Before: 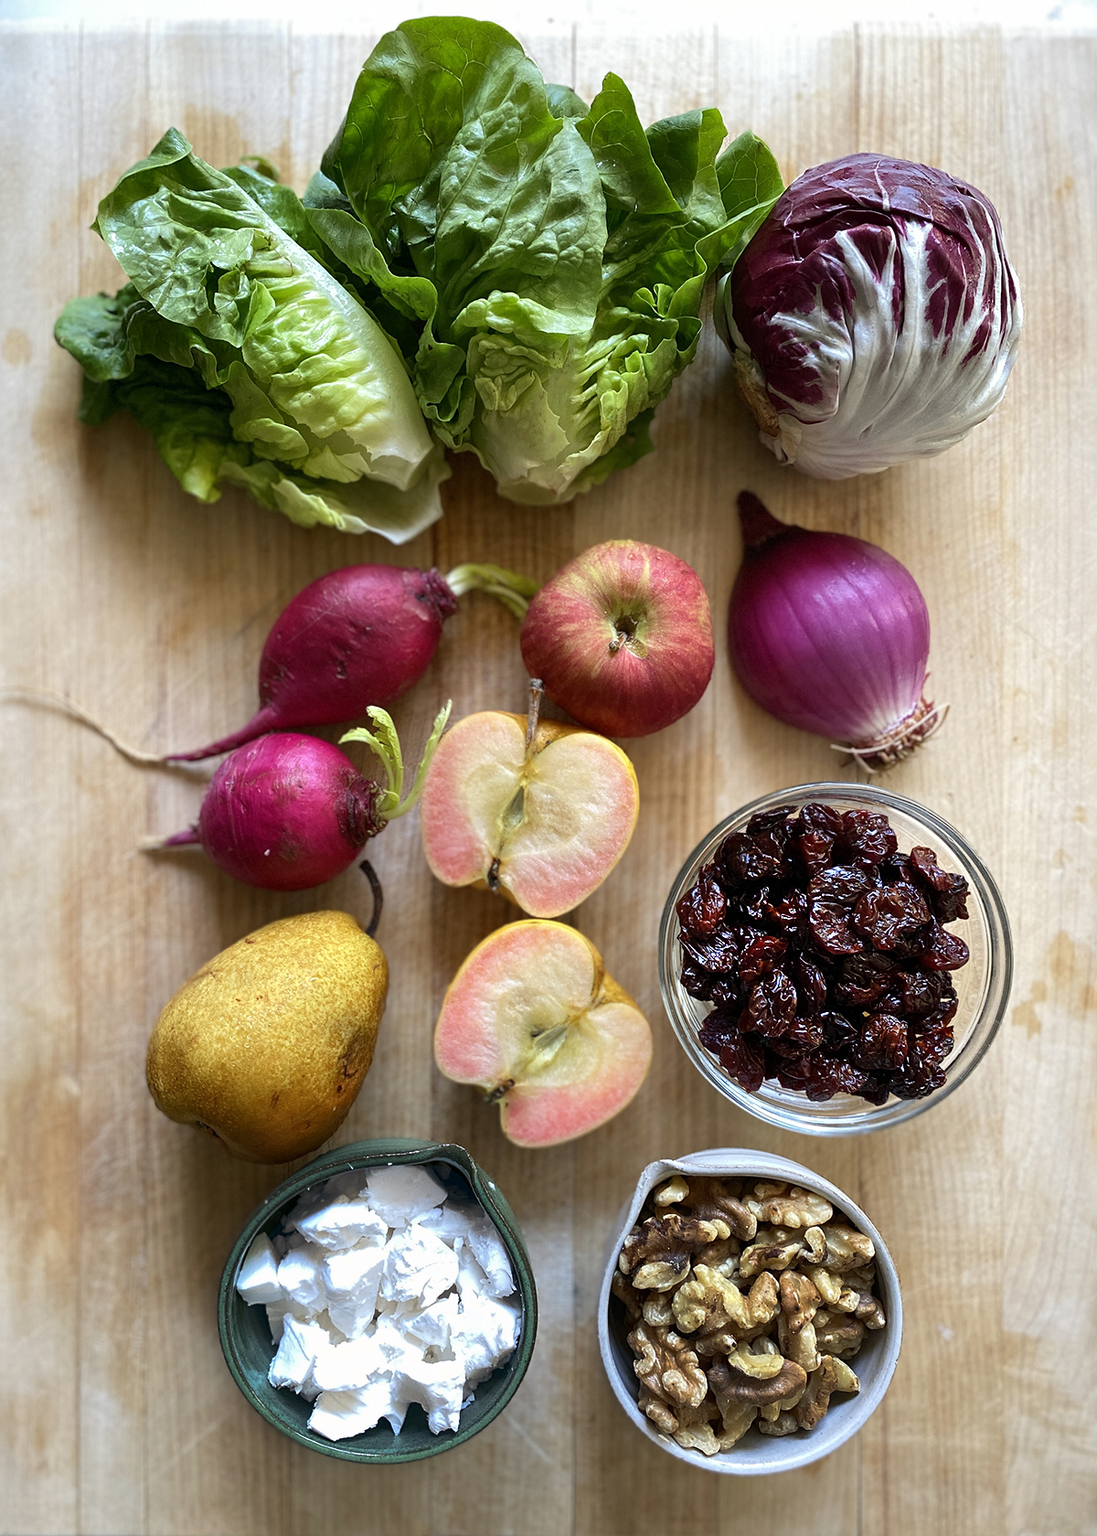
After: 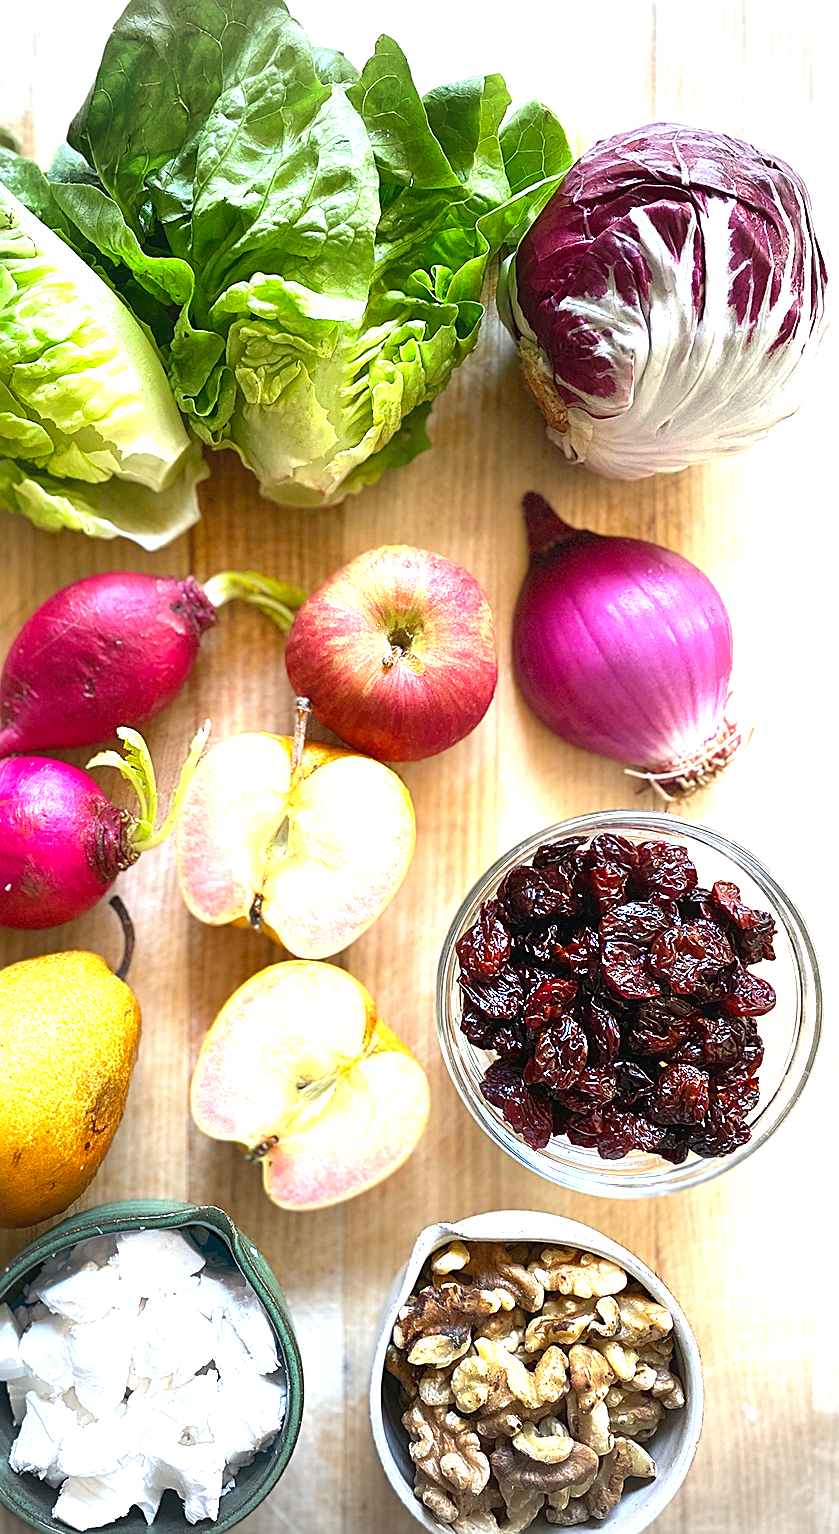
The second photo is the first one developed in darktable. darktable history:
sharpen: on, module defaults
vignetting: fall-off start 76.86%, fall-off radius 27.93%, width/height ratio 0.968
contrast equalizer: octaves 7, y [[0.5, 0.488, 0.462, 0.461, 0.491, 0.5], [0.5 ×6], [0.5 ×6], [0 ×6], [0 ×6]]
exposure: black level correction 0, exposure 1.624 EV, compensate highlight preservation false
crop and rotate: left 23.702%, top 2.691%, right 6.374%, bottom 5.967%
